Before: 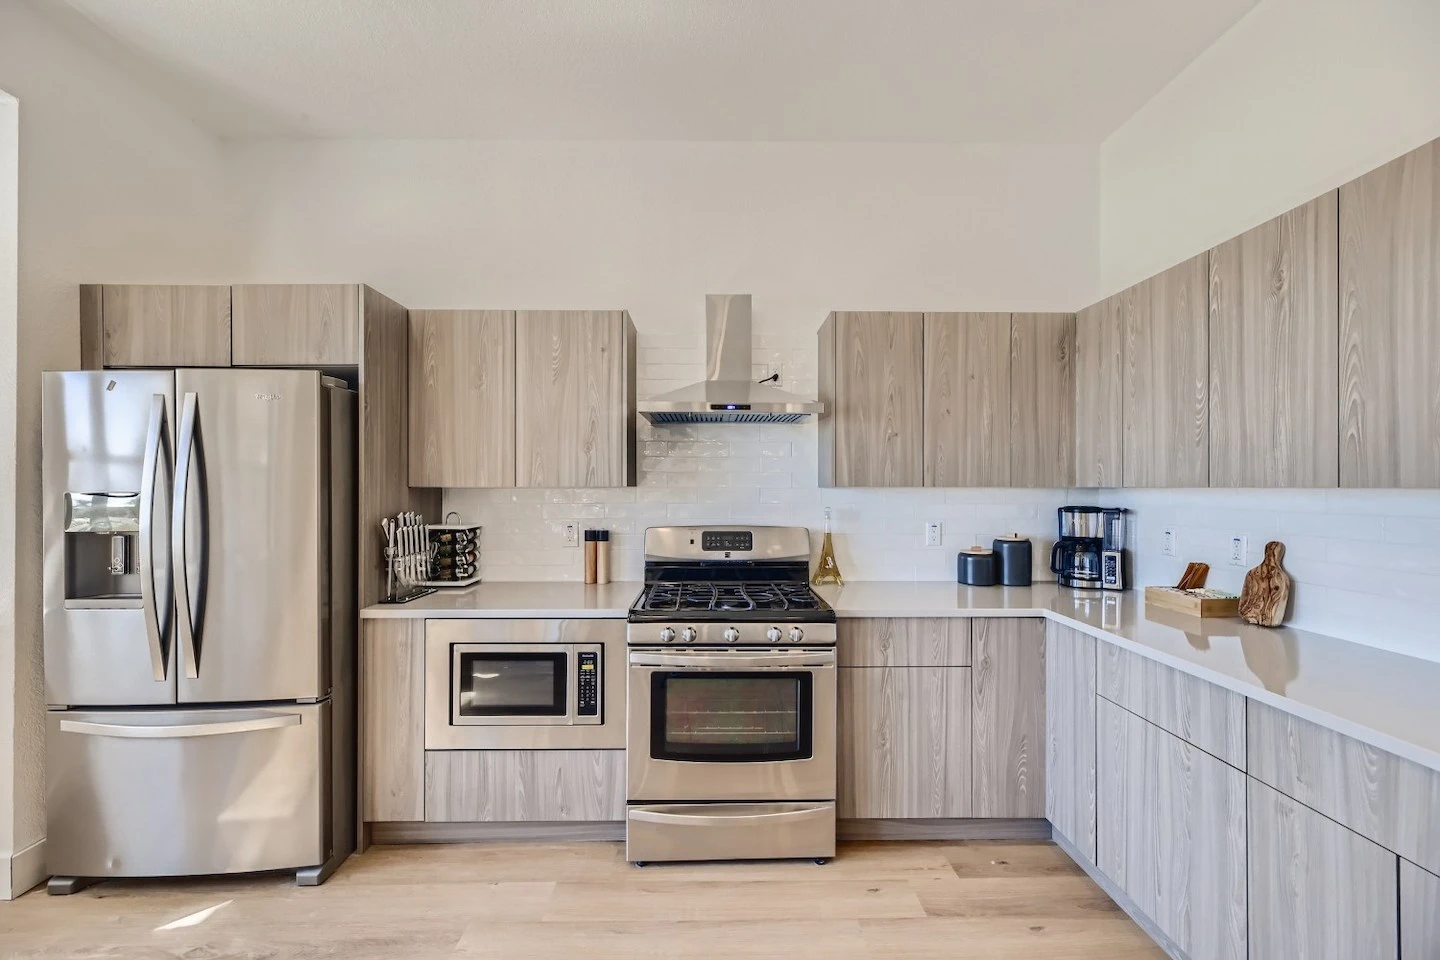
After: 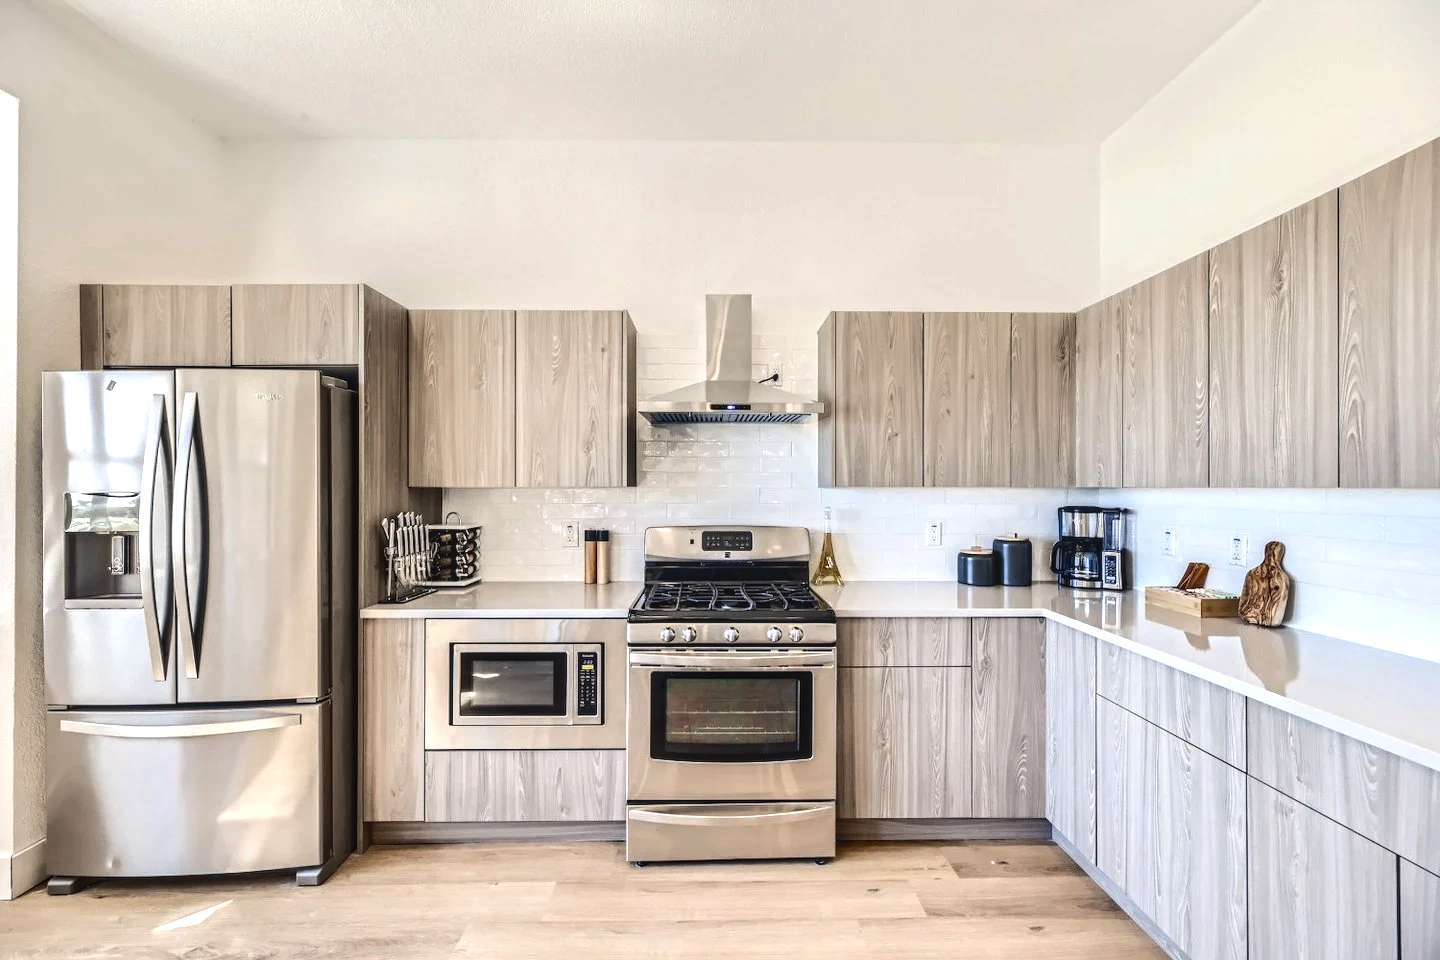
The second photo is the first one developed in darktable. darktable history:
tone equalizer: -8 EV -0.75 EV, -7 EV -0.7 EV, -6 EV -0.6 EV, -5 EV -0.4 EV, -3 EV 0.4 EV, -2 EV 0.6 EV, -1 EV 0.7 EV, +0 EV 0.75 EV, edges refinement/feathering 500, mask exposure compensation -1.57 EV, preserve details no
local contrast: detail 117%
